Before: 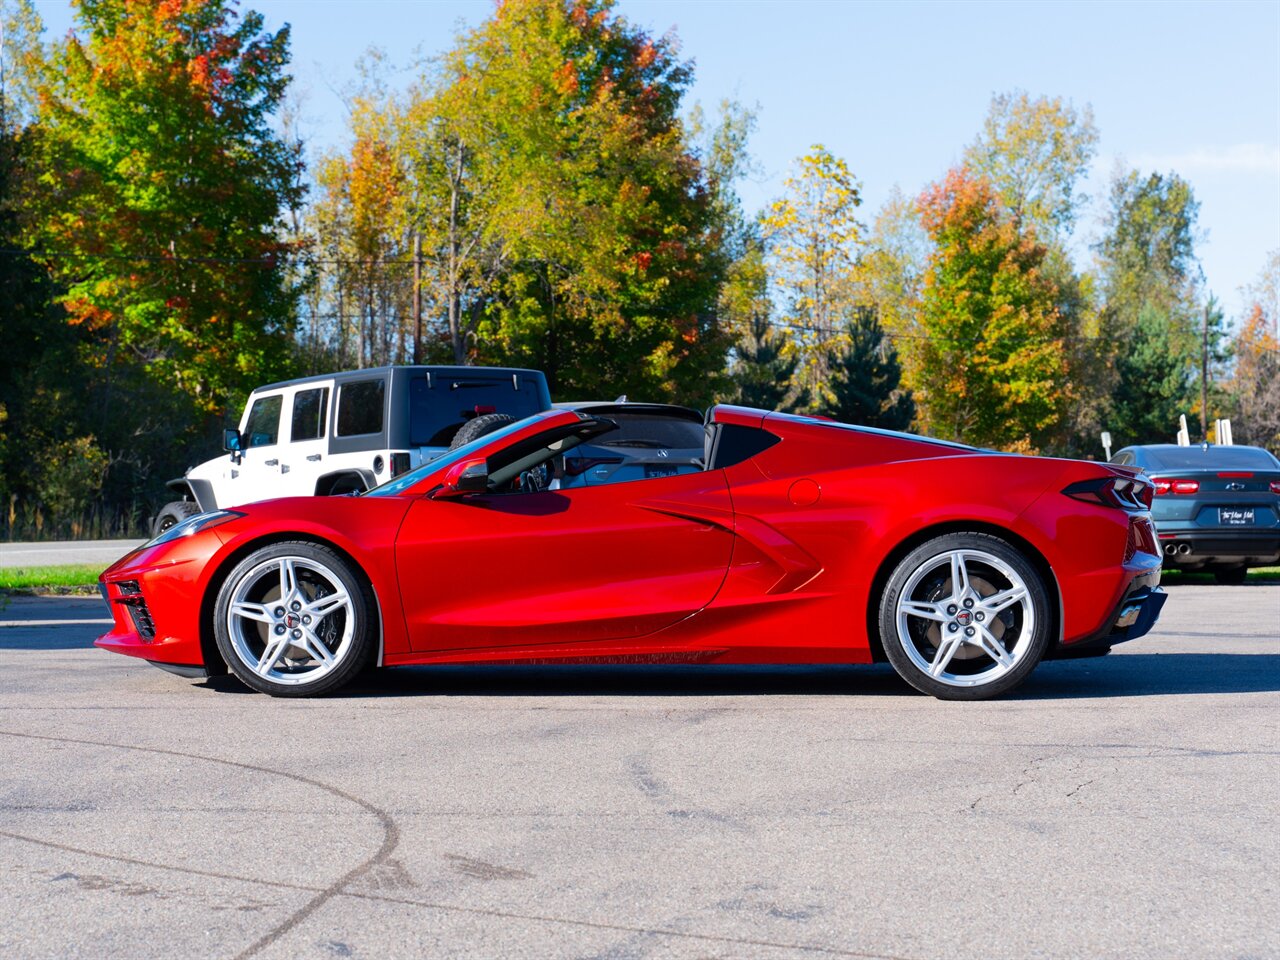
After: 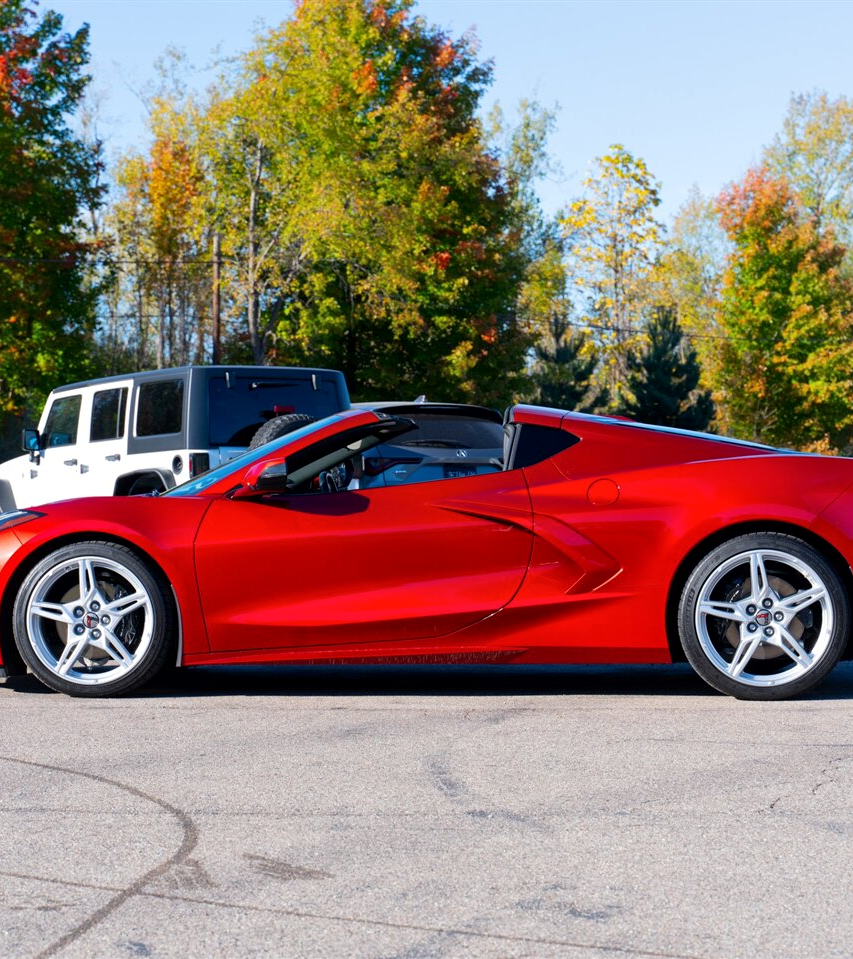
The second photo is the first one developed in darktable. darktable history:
crop and rotate: left 15.754%, right 17.579%
local contrast: mode bilateral grid, contrast 20, coarseness 50, detail 120%, midtone range 0.2
